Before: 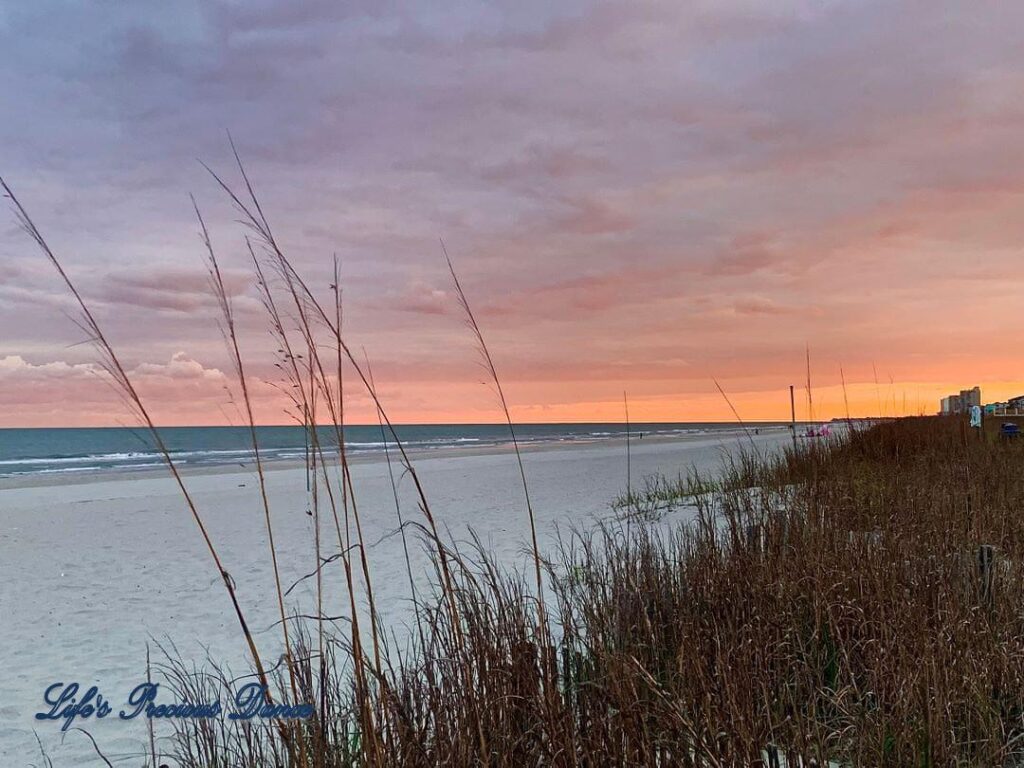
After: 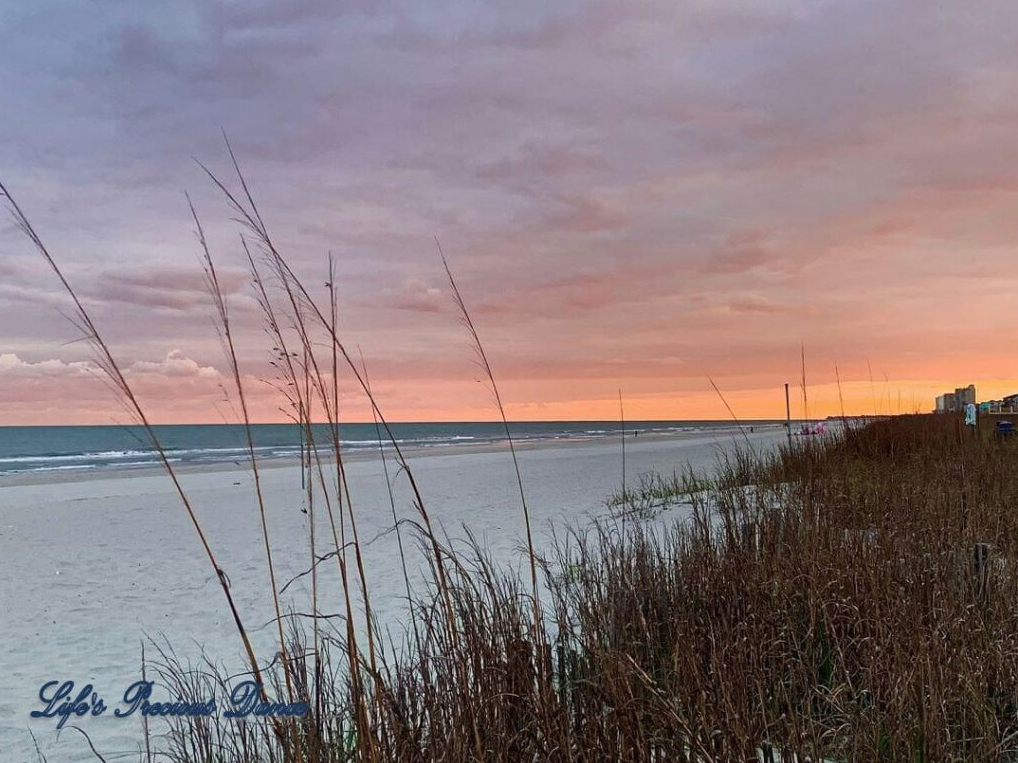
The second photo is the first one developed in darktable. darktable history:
contrast brightness saturation: contrast 0.014, saturation -0.069
crop and rotate: left 0.512%, top 0.264%, bottom 0.319%
exposure: compensate highlight preservation false
